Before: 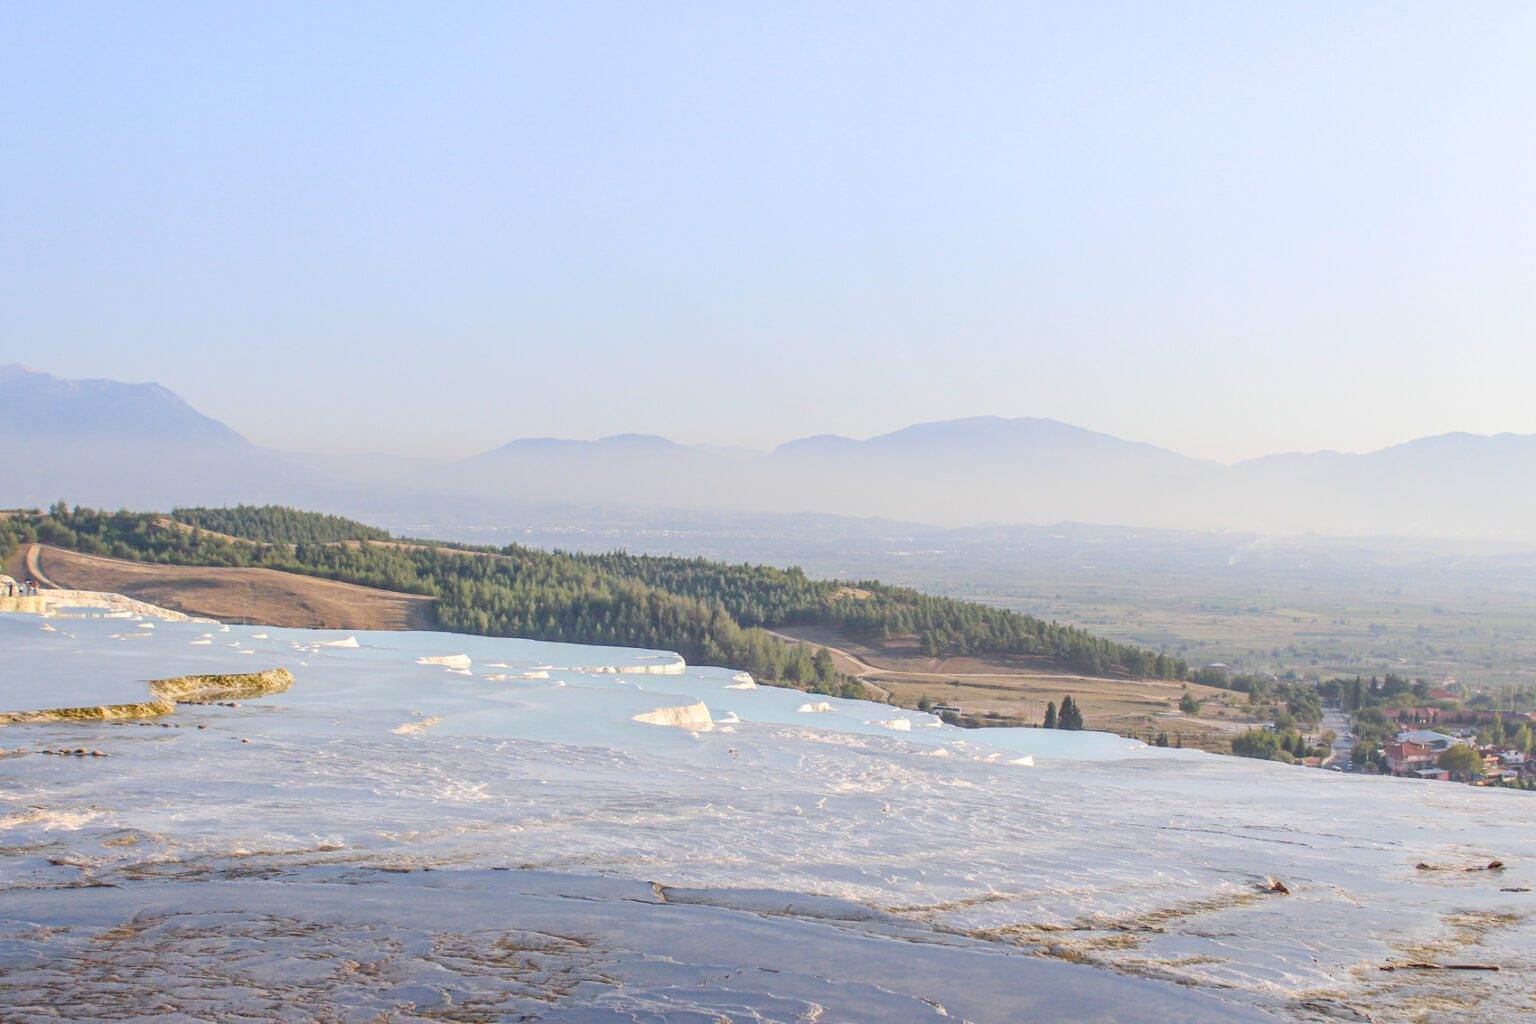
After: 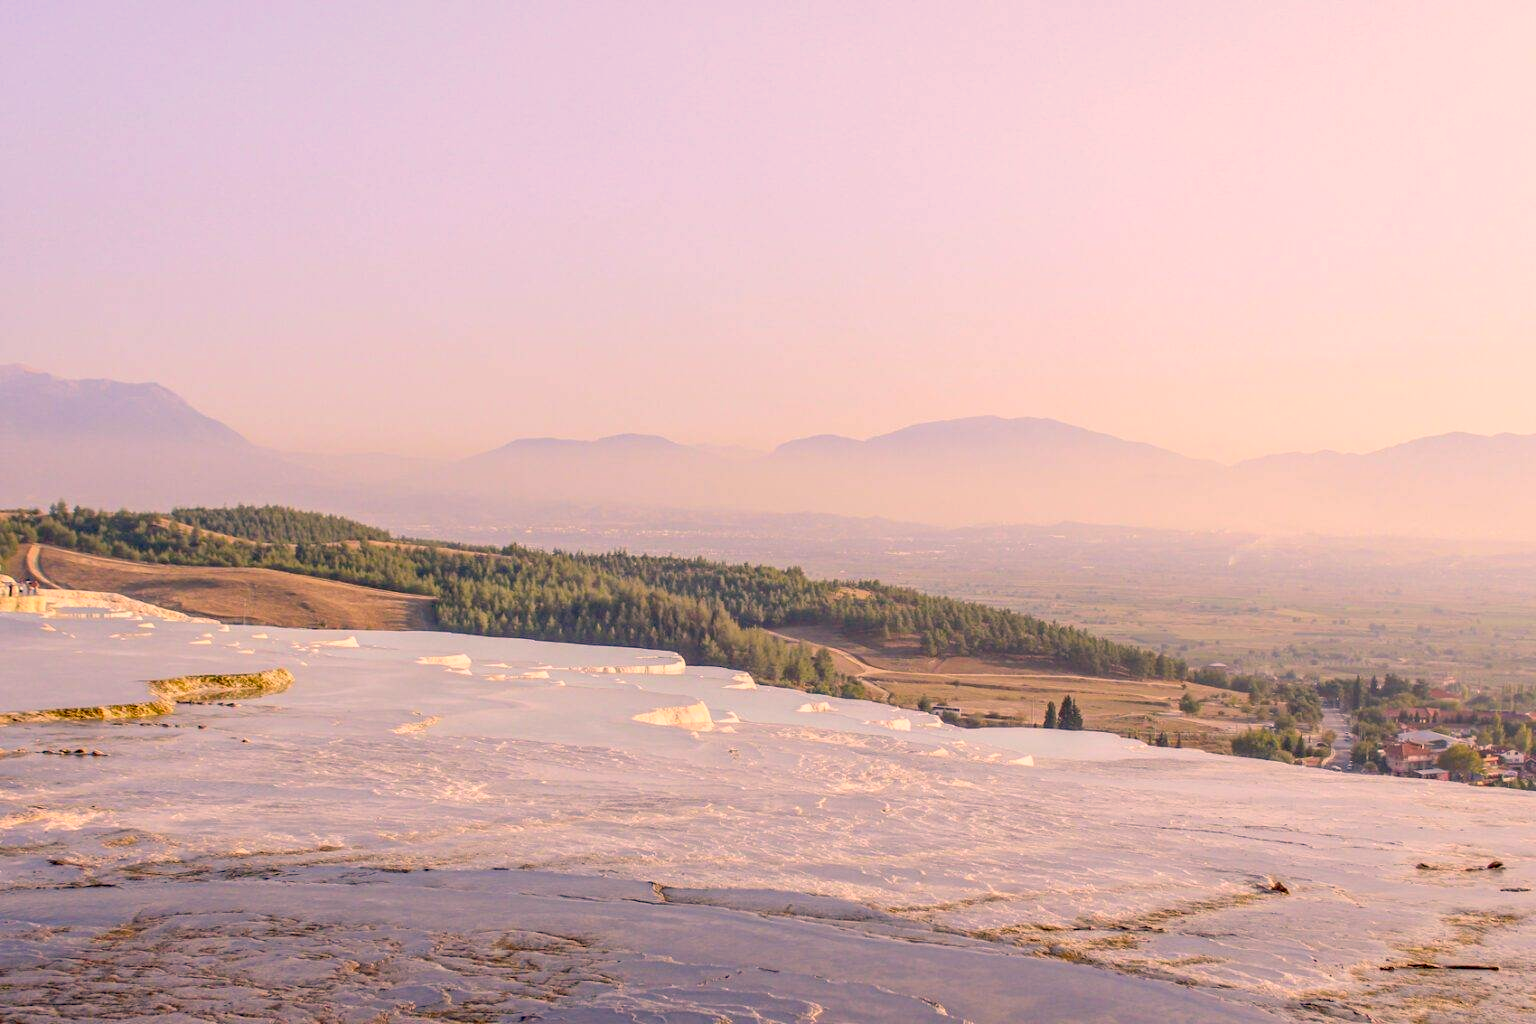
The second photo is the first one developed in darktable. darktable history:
exposure: black level correction 0.029, exposure -0.073 EV, compensate highlight preservation false
color correction: highlights a* 17.88, highlights b* 18.79
